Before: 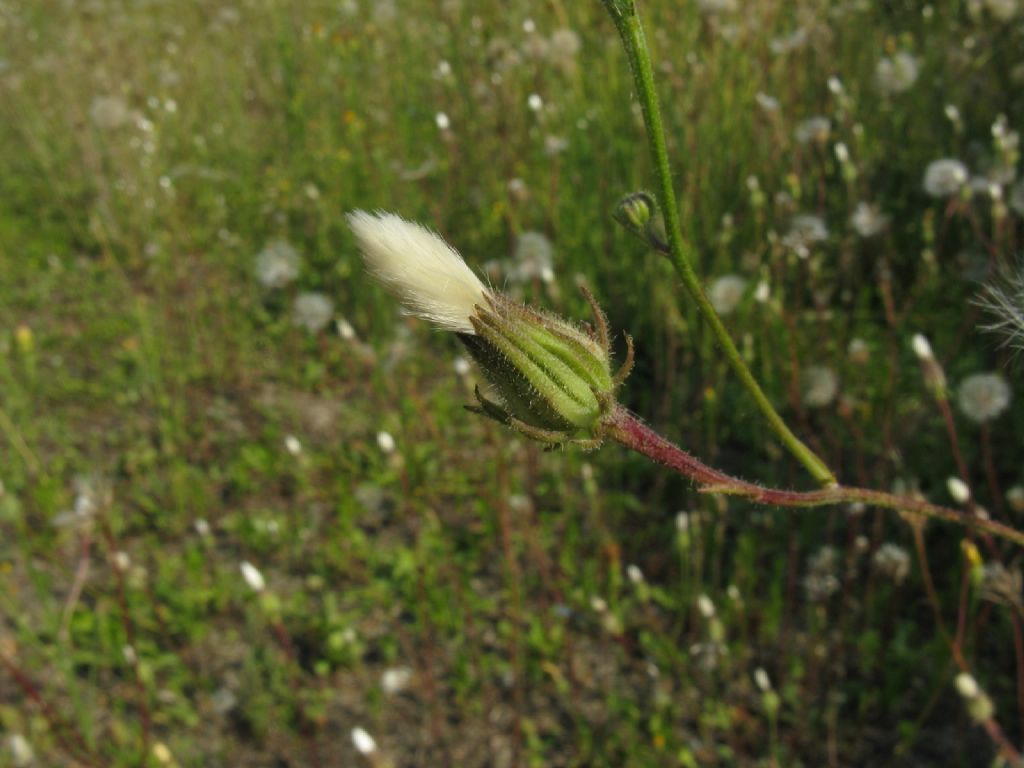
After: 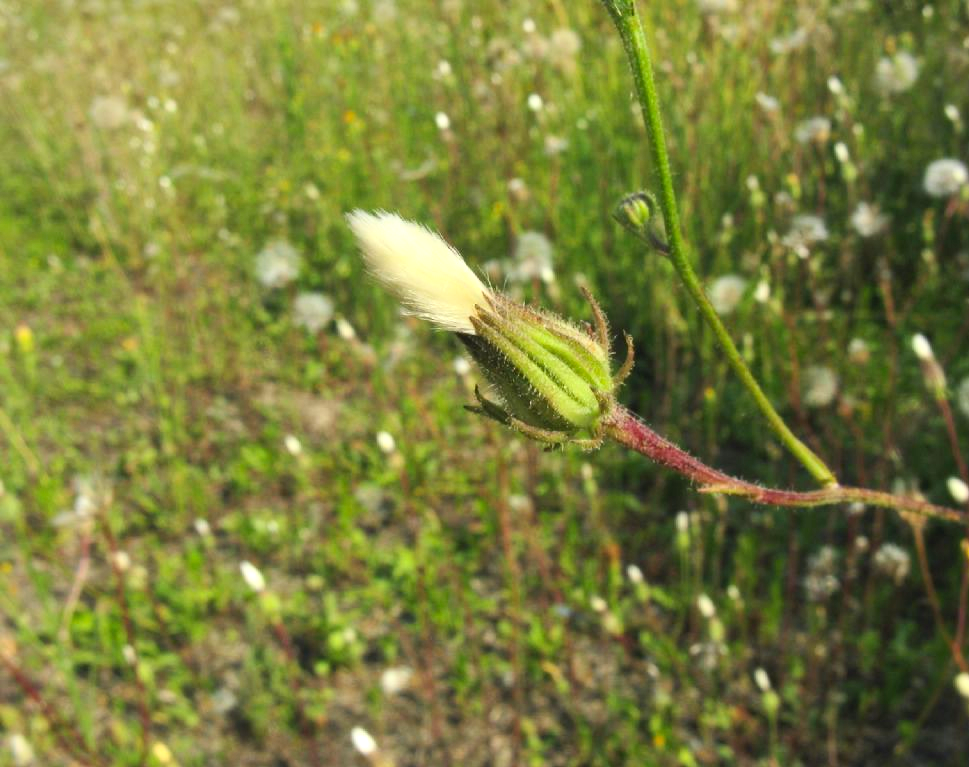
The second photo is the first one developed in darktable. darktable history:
crop and rotate: left 0%, right 5.335%
exposure: exposure 0.606 EV, compensate highlight preservation false
contrast brightness saturation: contrast 0.202, brightness 0.168, saturation 0.217
